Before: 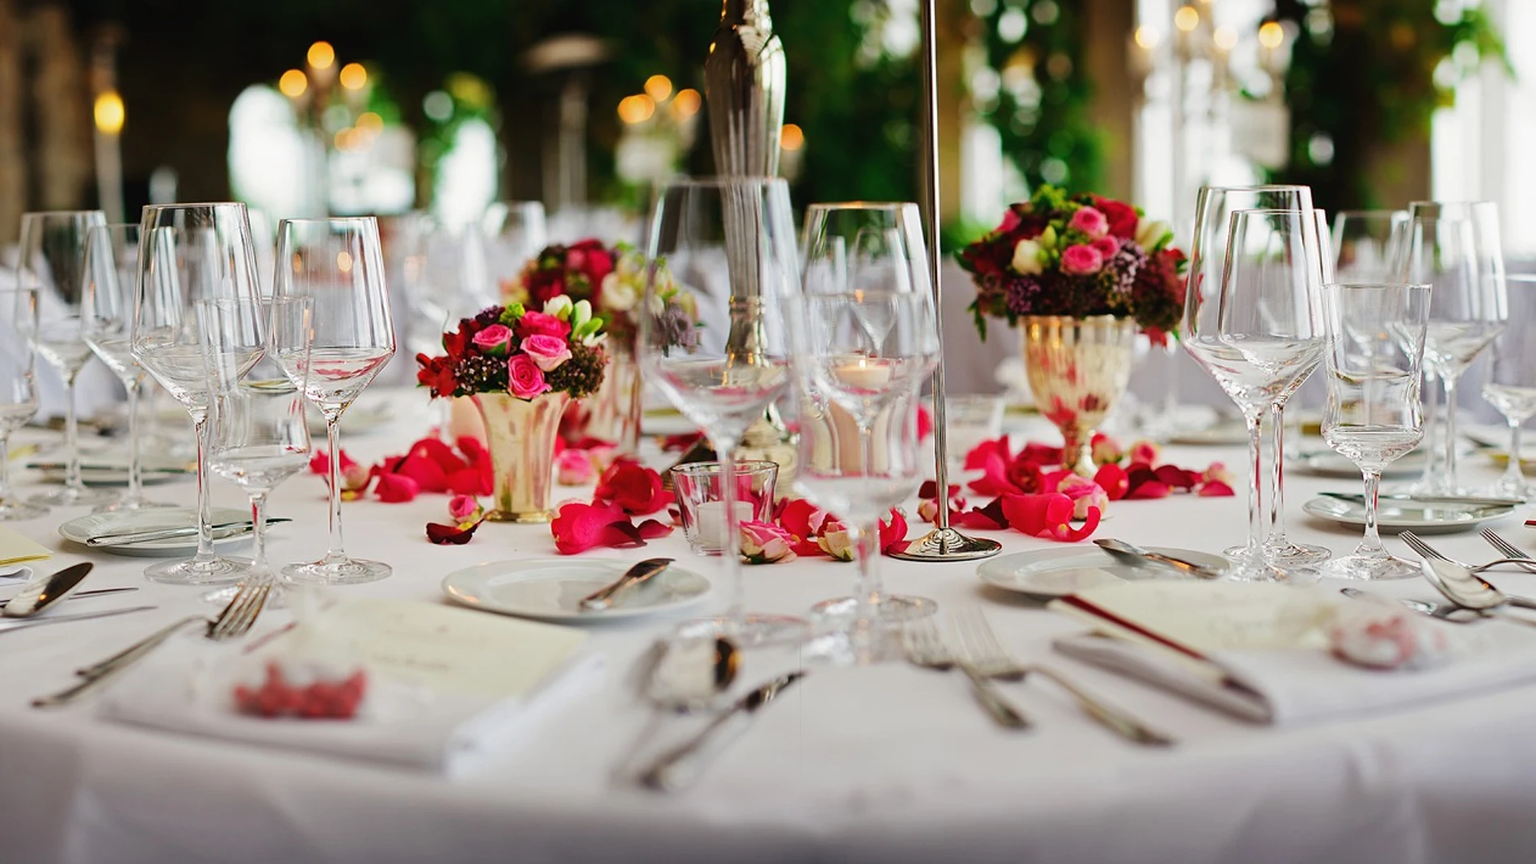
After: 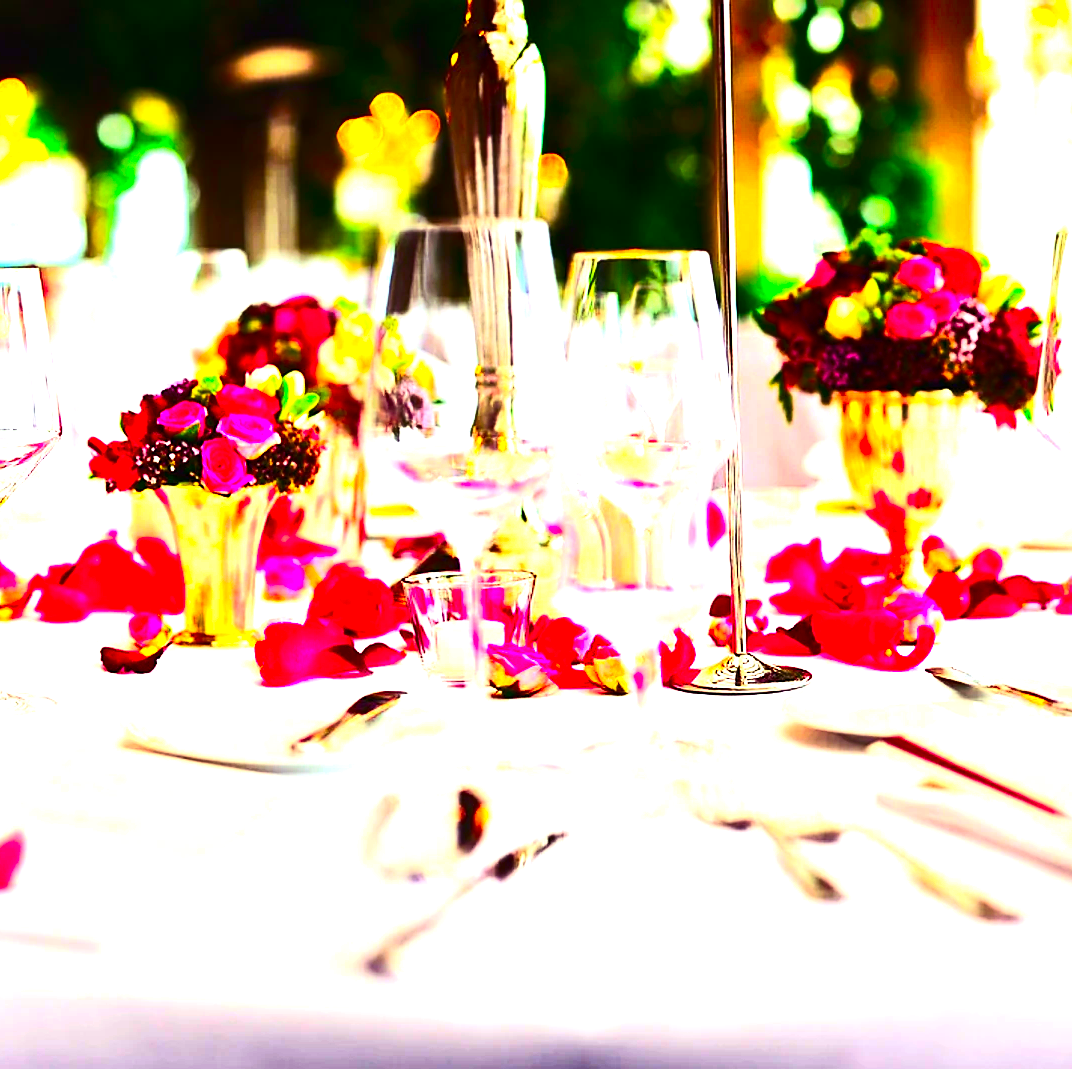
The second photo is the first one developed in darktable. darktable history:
crop and rotate: left 22.578%, right 20.984%
sharpen: radius 1.567, amount 0.377, threshold 1.373
color balance rgb: shadows lift › luminance 0.686%, shadows lift › chroma 6.874%, shadows lift › hue 297.27°, perceptual saturation grading › global saturation 4.714%, perceptual brilliance grading › global brilliance 24.668%, global vibrance 14.465%
exposure: exposure 0.571 EV, compensate highlight preservation false
contrast brightness saturation: contrast 0.258, brightness 0.021, saturation 0.864
color zones: curves: ch1 [(0.235, 0.558) (0.75, 0.5)]; ch2 [(0.25, 0.462) (0.749, 0.457)], mix -60.31%
tone equalizer: -8 EV -0.73 EV, -7 EV -0.729 EV, -6 EV -0.594 EV, -5 EV -0.393 EV, -3 EV 0.374 EV, -2 EV 0.6 EV, -1 EV 0.698 EV, +0 EV 0.755 EV, edges refinement/feathering 500, mask exposure compensation -1.57 EV, preserve details no
